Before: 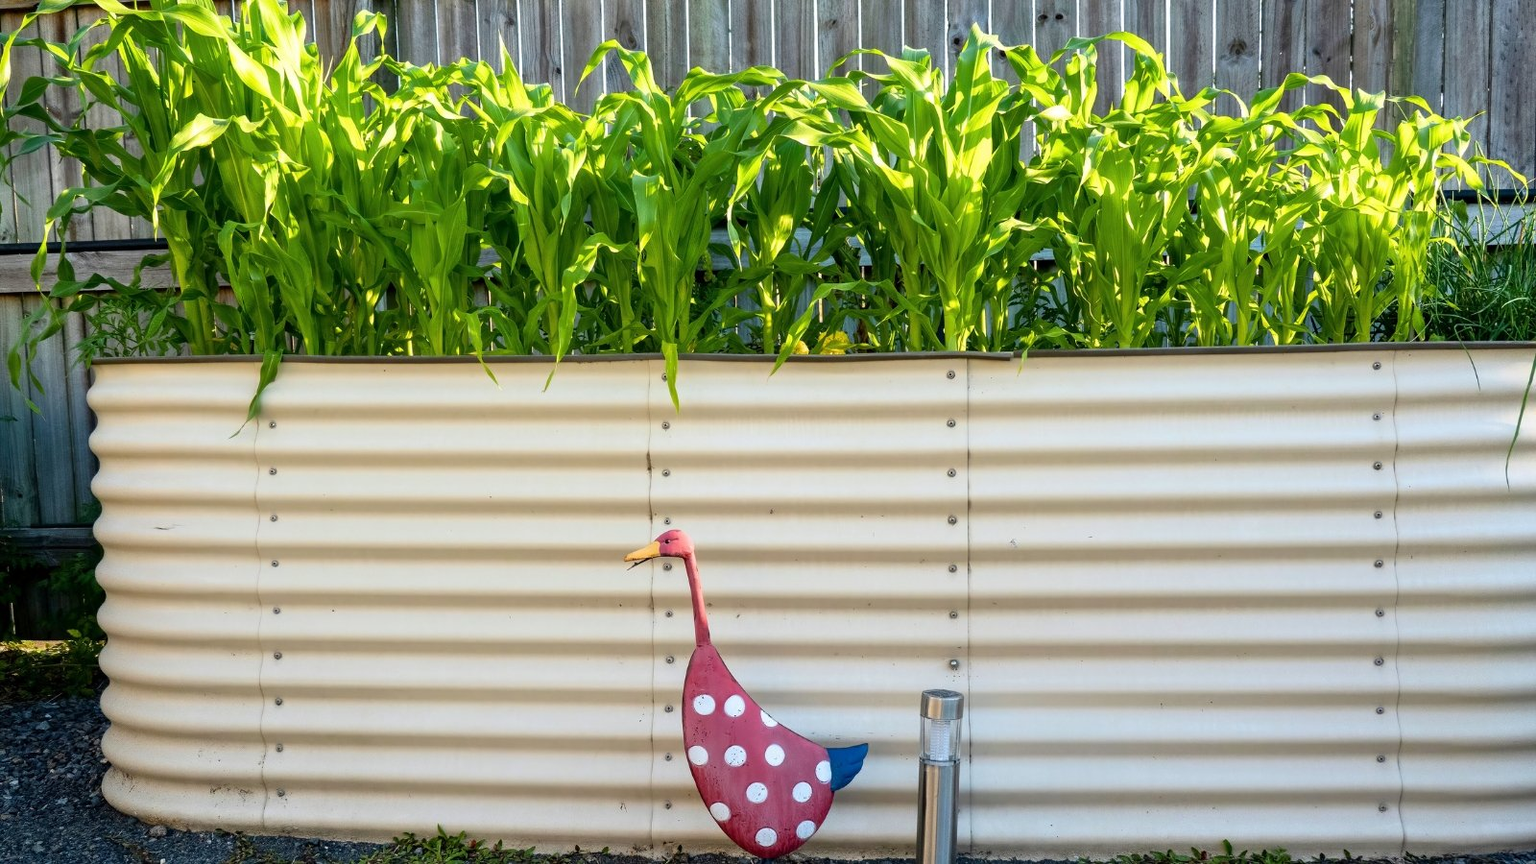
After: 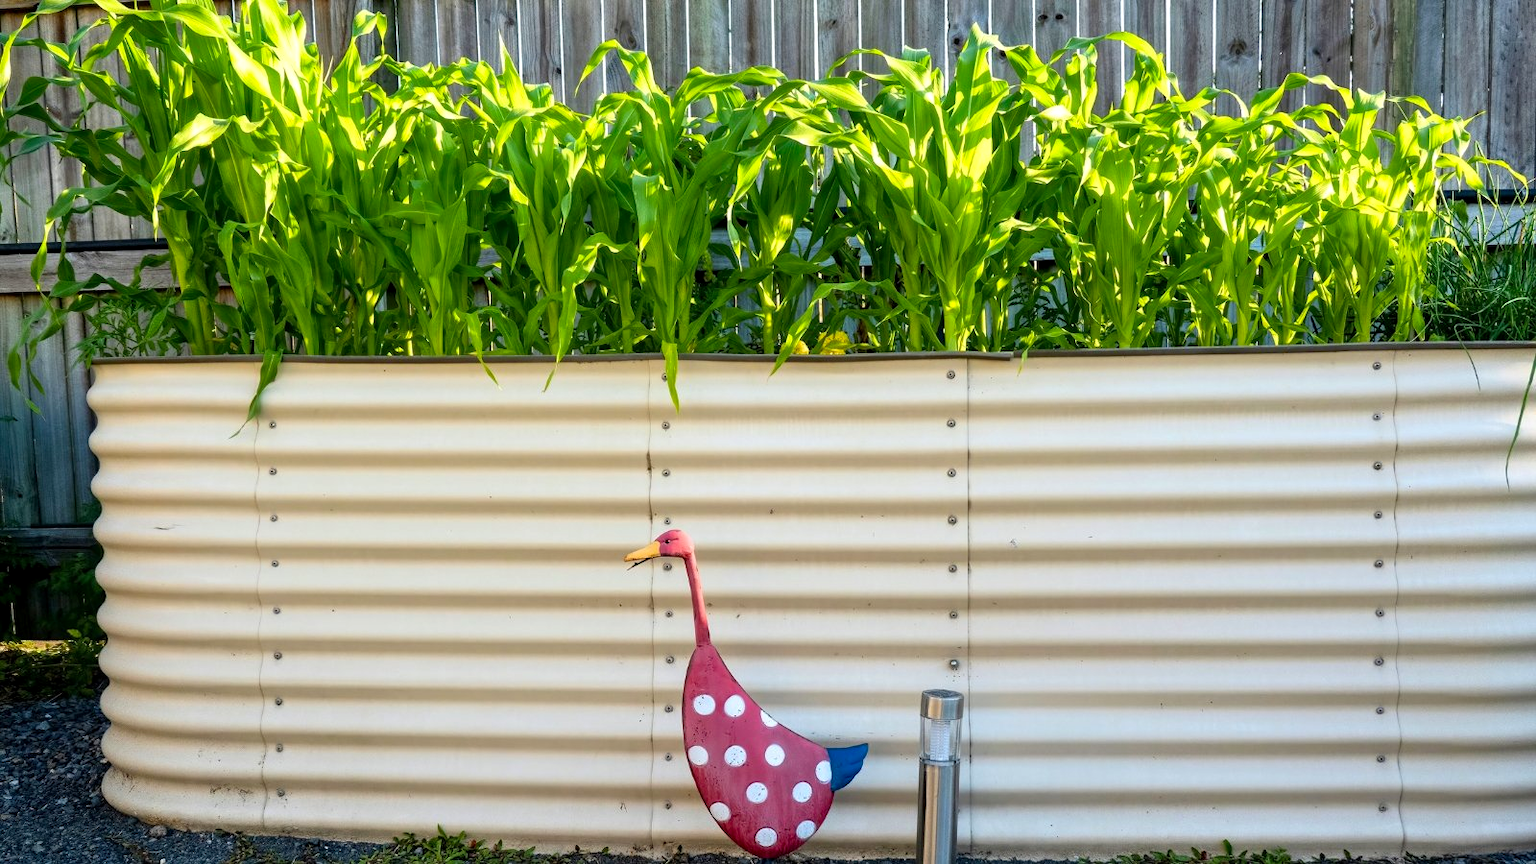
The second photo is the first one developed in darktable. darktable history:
local contrast: highlights 107%, shadows 98%, detail 119%, midtone range 0.2
contrast brightness saturation: saturation 0.129
